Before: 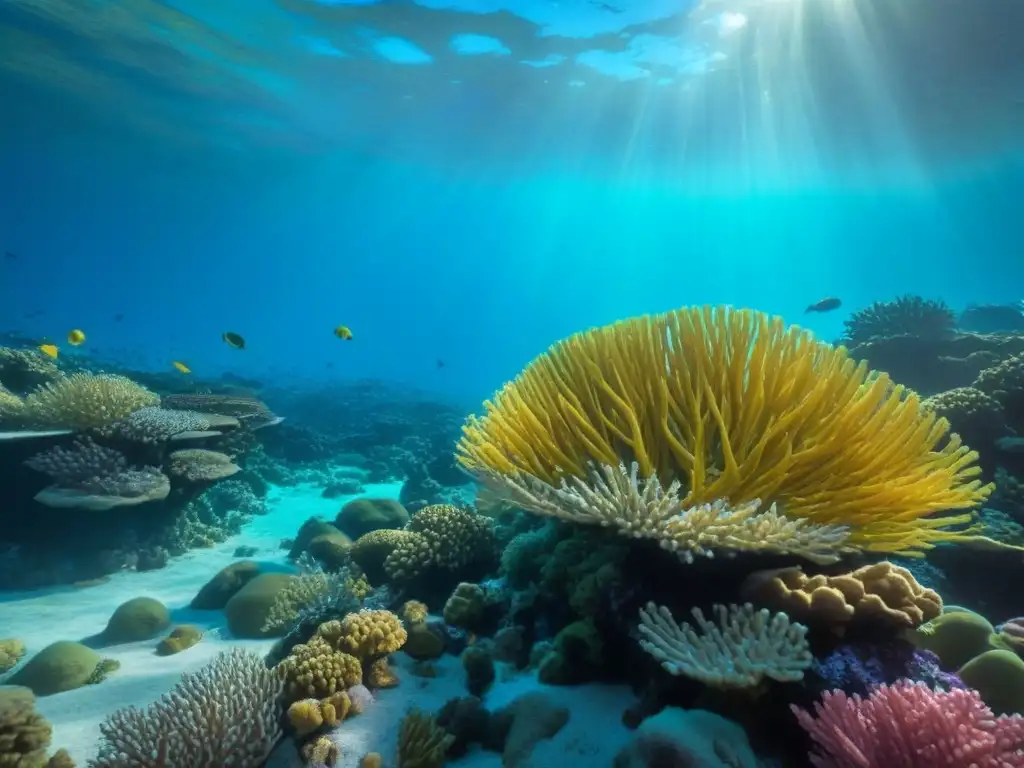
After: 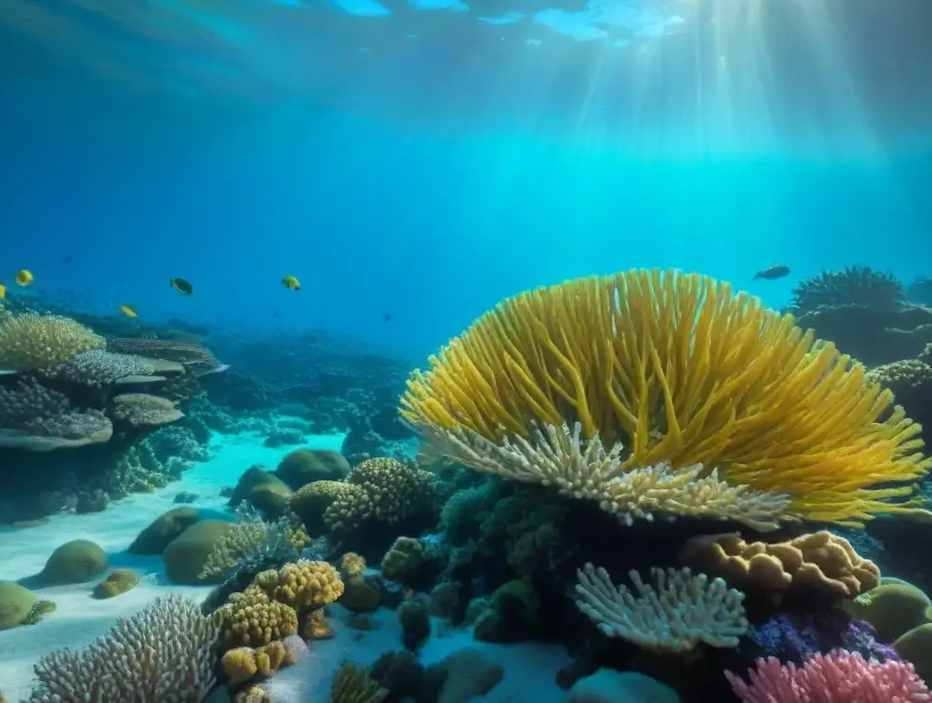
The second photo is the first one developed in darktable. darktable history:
crop and rotate: angle -2.07°, left 3.148%, top 3.647%, right 1.428%, bottom 0.425%
